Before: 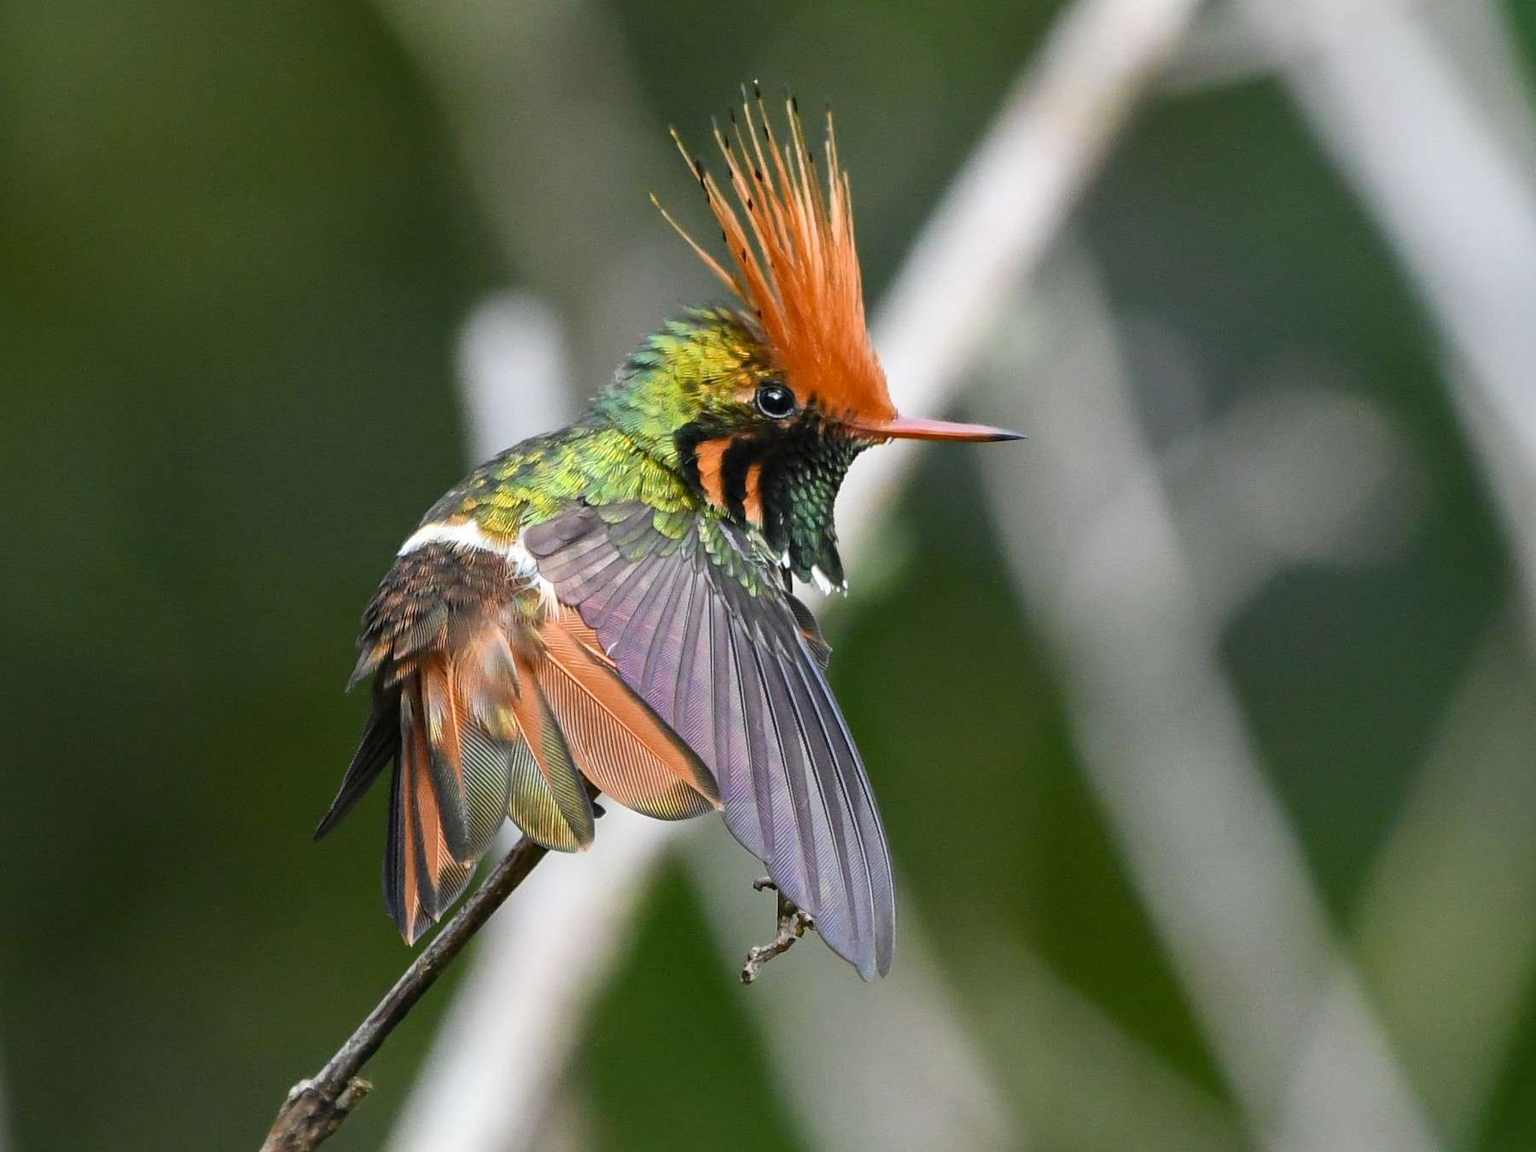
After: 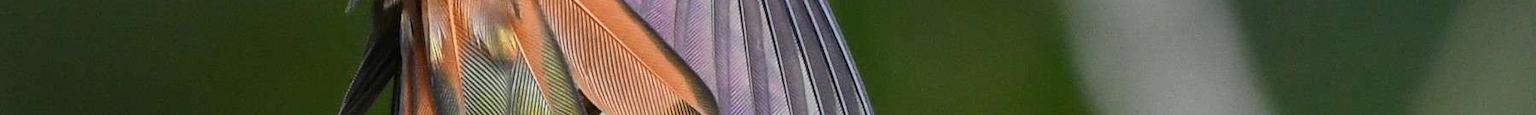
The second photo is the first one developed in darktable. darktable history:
crop and rotate: top 59.084%, bottom 30.916%
tone curve: color space Lab, linked channels, preserve colors none
